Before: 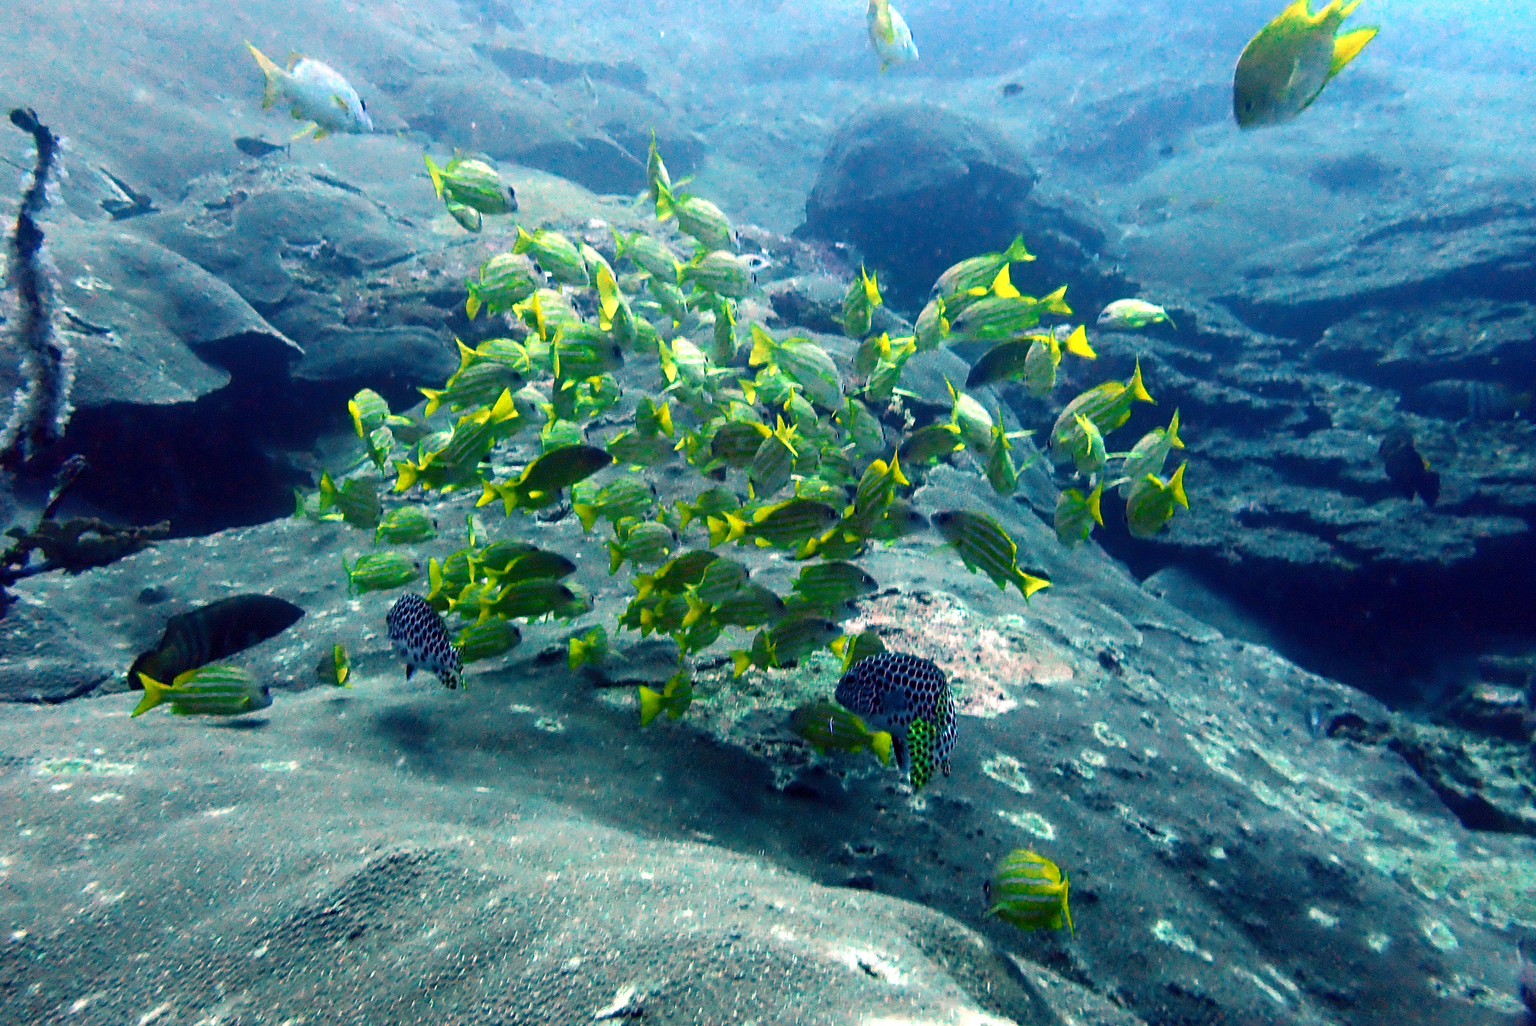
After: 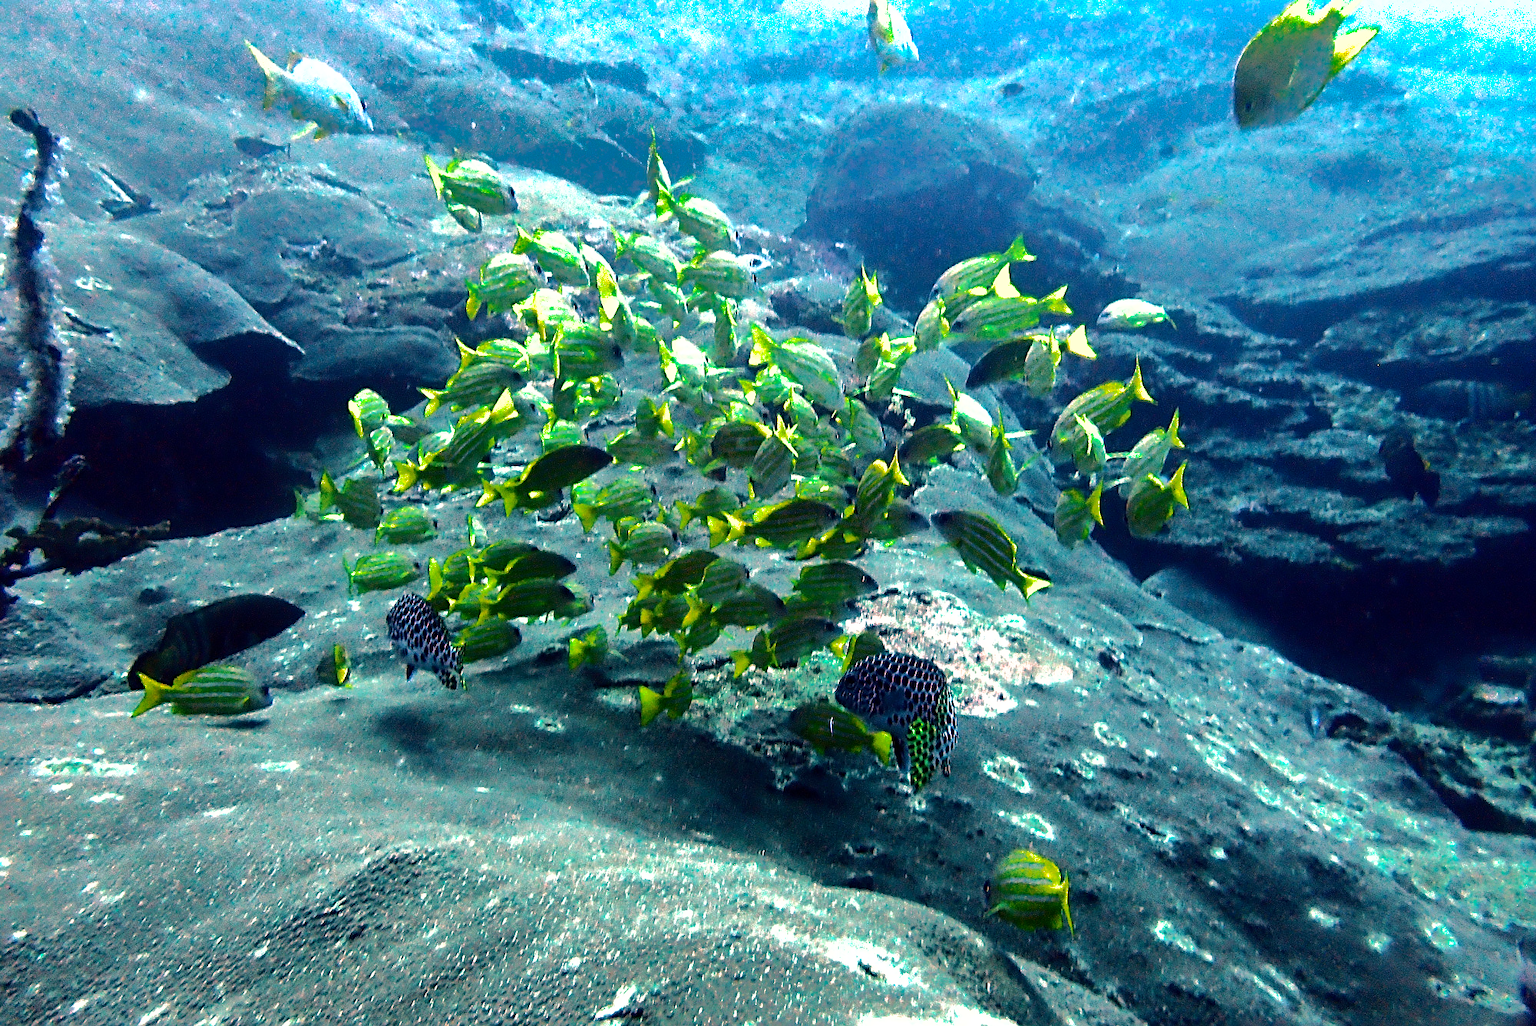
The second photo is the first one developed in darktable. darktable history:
shadows and highlights: shadows -18.99, highlights -73.38
contrast brightness saturation: contrast 0.05
sharpen: radius 1.853, amount 0.411, threshold 1.296
tone equalizer: -8 EV -0.754 EV, -7 EV -0.689 EV, -6 EV -0.6 EV, -5 EV -0.4 EV, -3 EV 0.371 EV, -2 EV 0.6 EV, -1 EV 0.687 EV, +0 EV 0.765 EV, edges refinement/feathering 500, mask exposure compensation -1.57 EV, preserve details no
